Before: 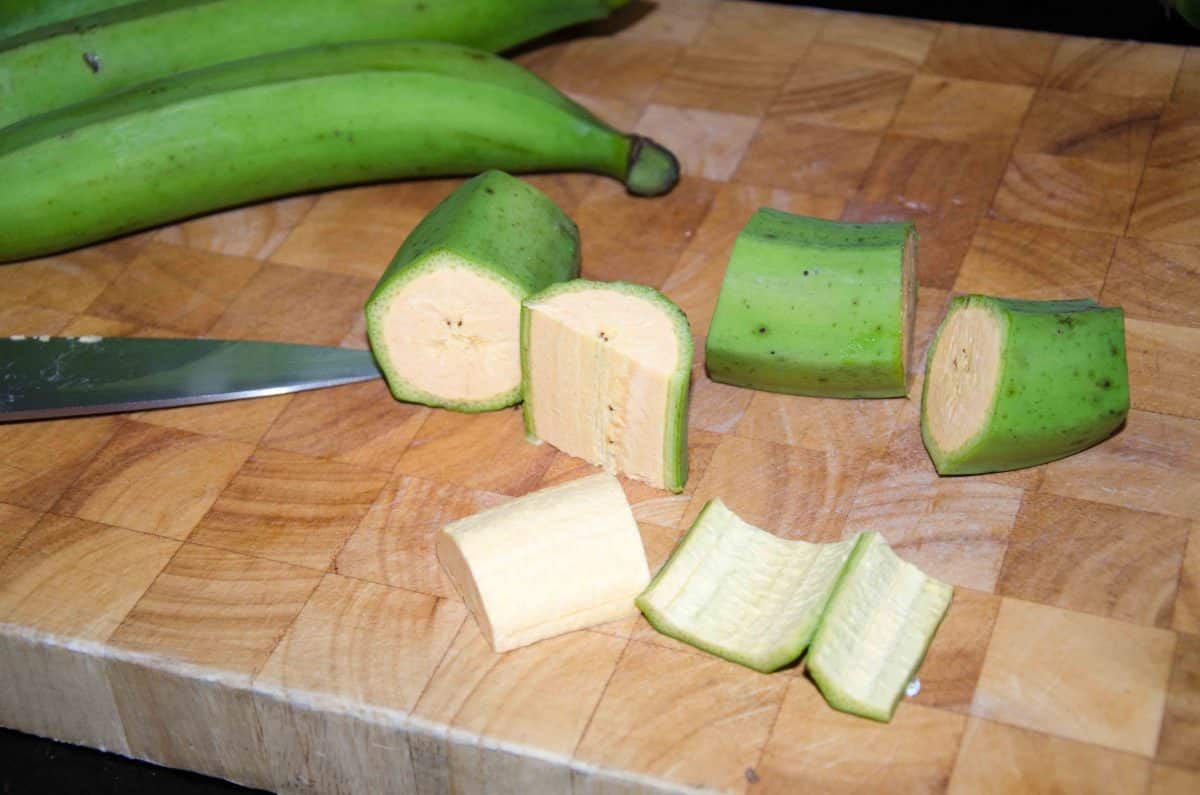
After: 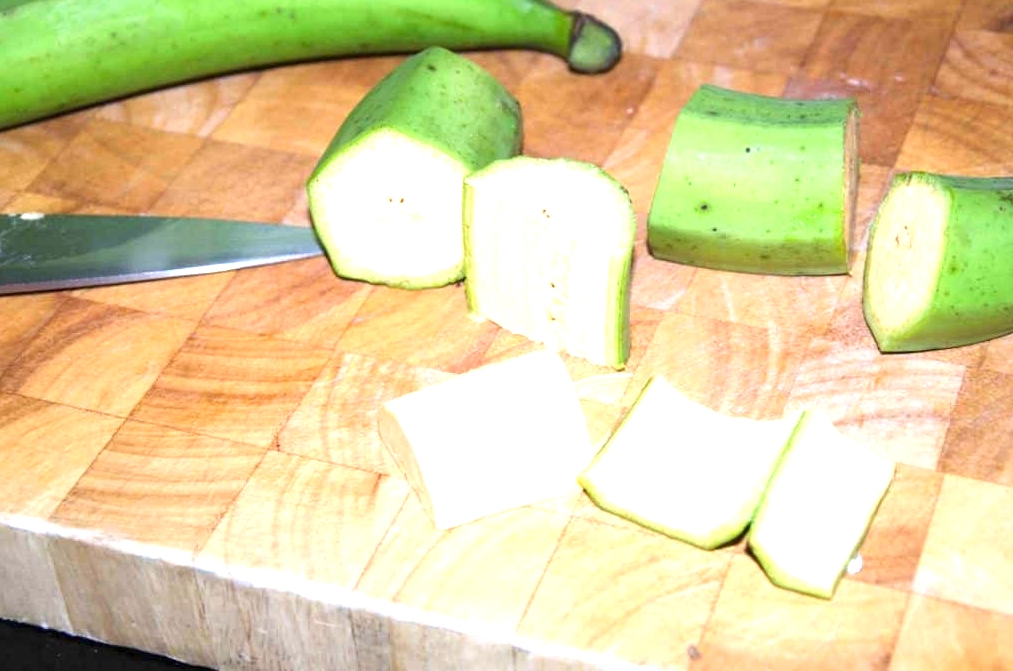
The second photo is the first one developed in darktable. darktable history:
crop and rotate: left 4.842%, top 15.51%, right 10.668%
exposure: exposure 1.25 EV, compensate exposure bias true, compensate highlight preservation false
